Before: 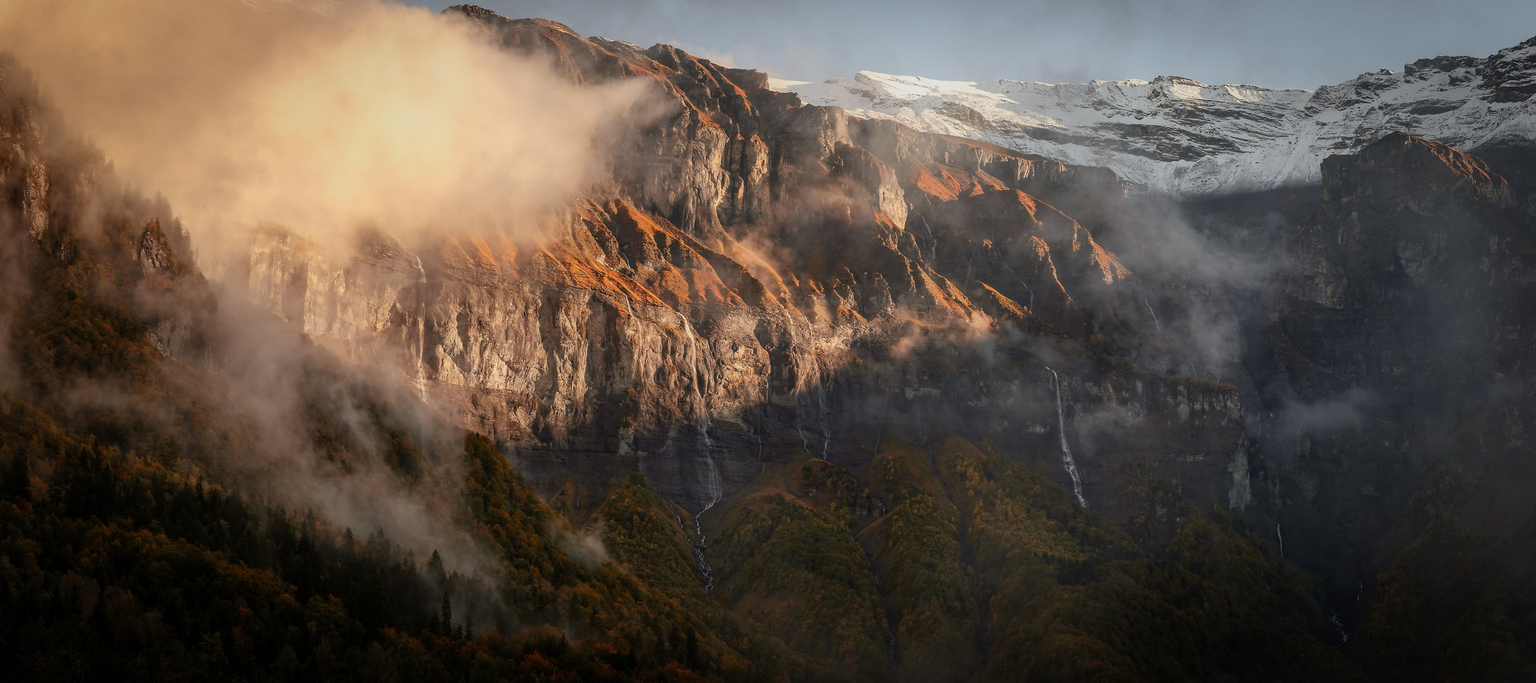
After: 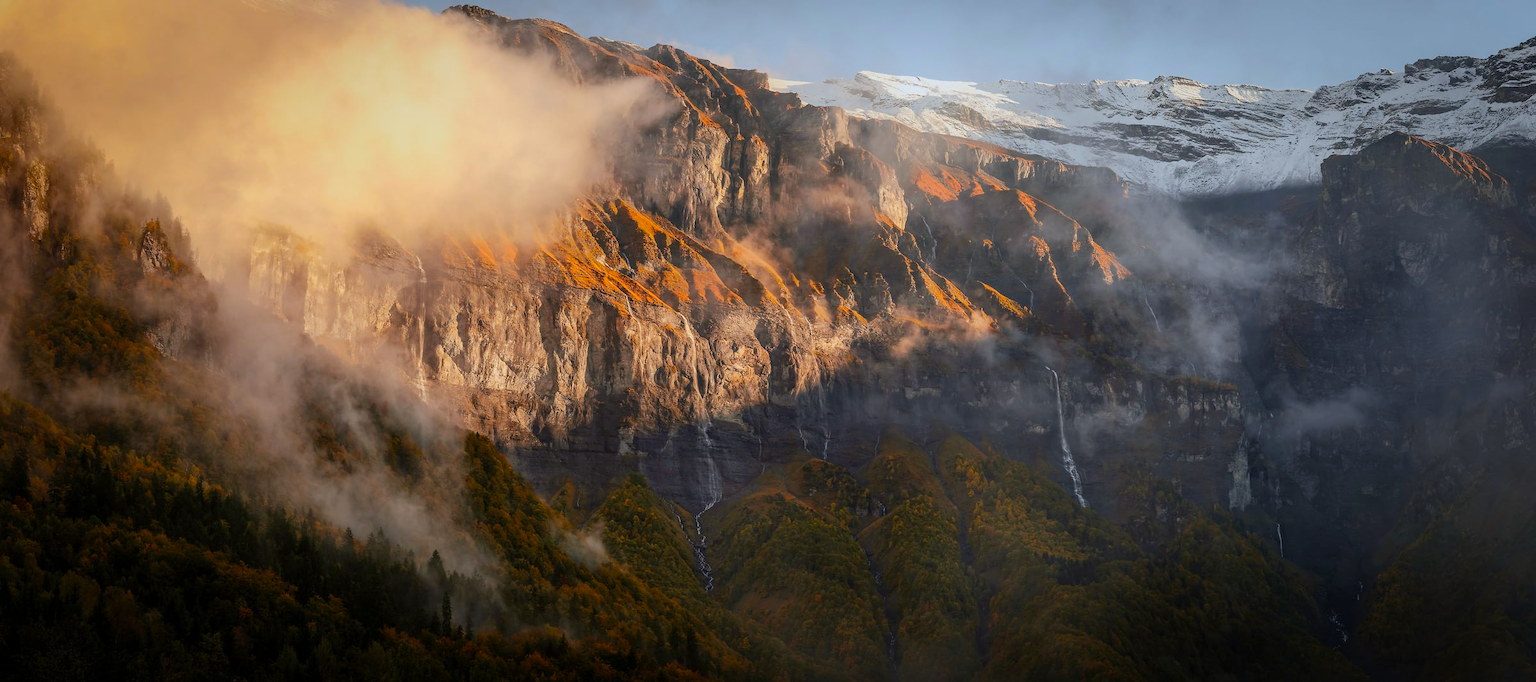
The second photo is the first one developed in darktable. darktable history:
white balance: red 0.967, blue 1.049
color balance rgb: perceptual saturation grading › global saturation 25%, perceptual brilliance grading › mid-tones 10%, perceptual brilliance grading › shadows 15%, global vibrance 20%
